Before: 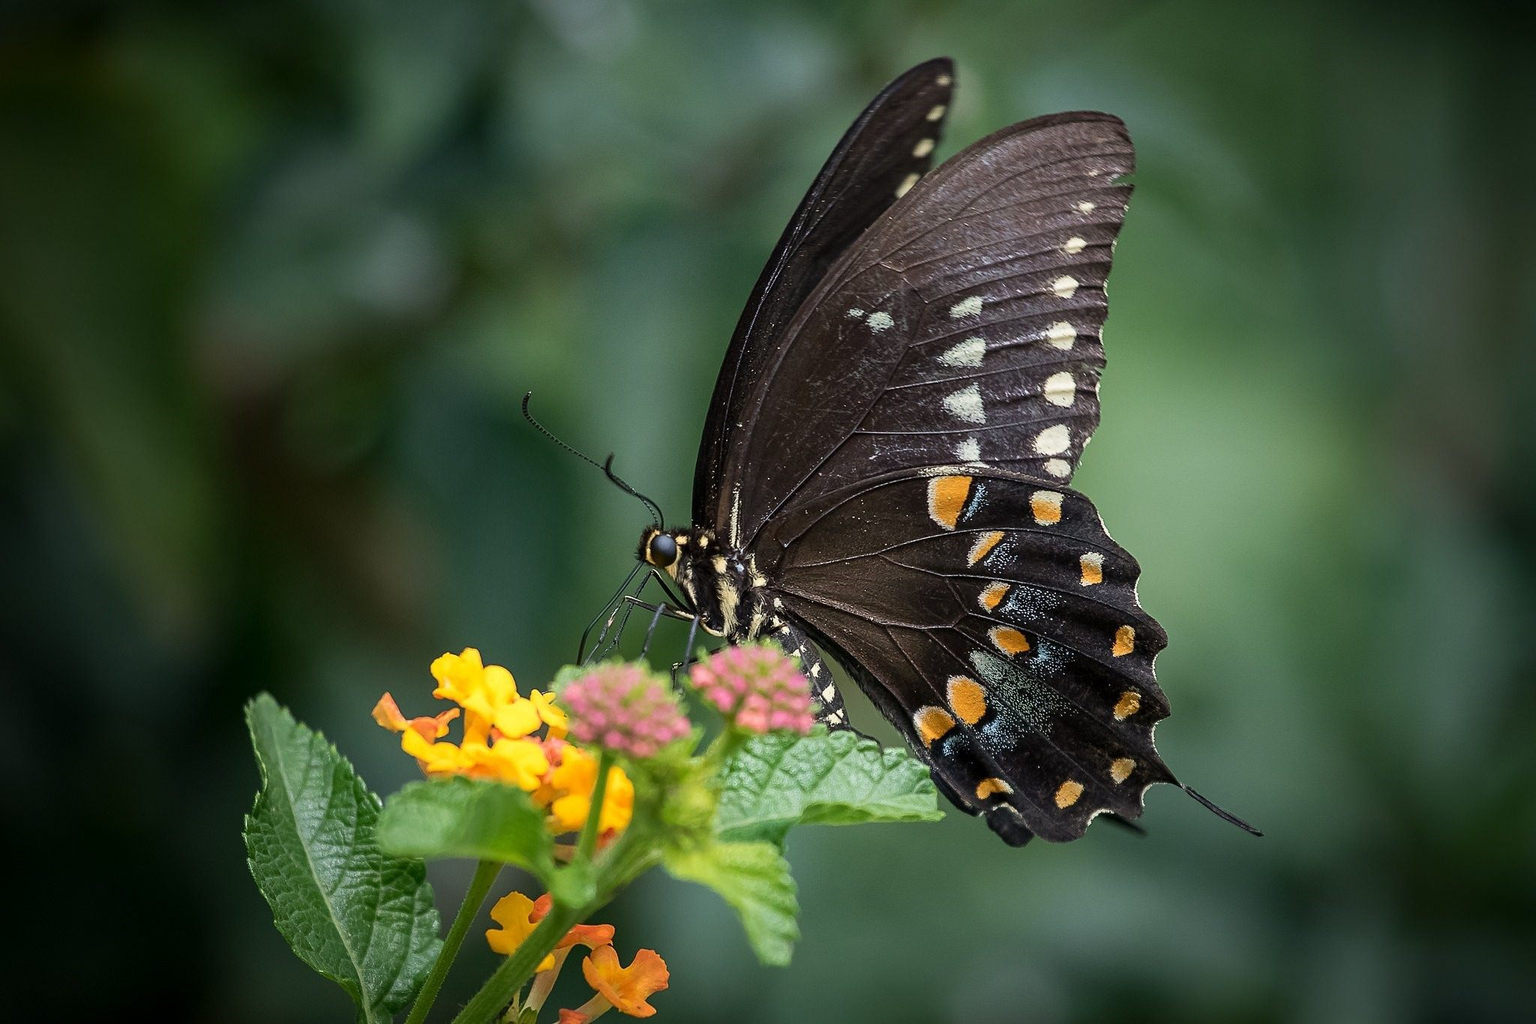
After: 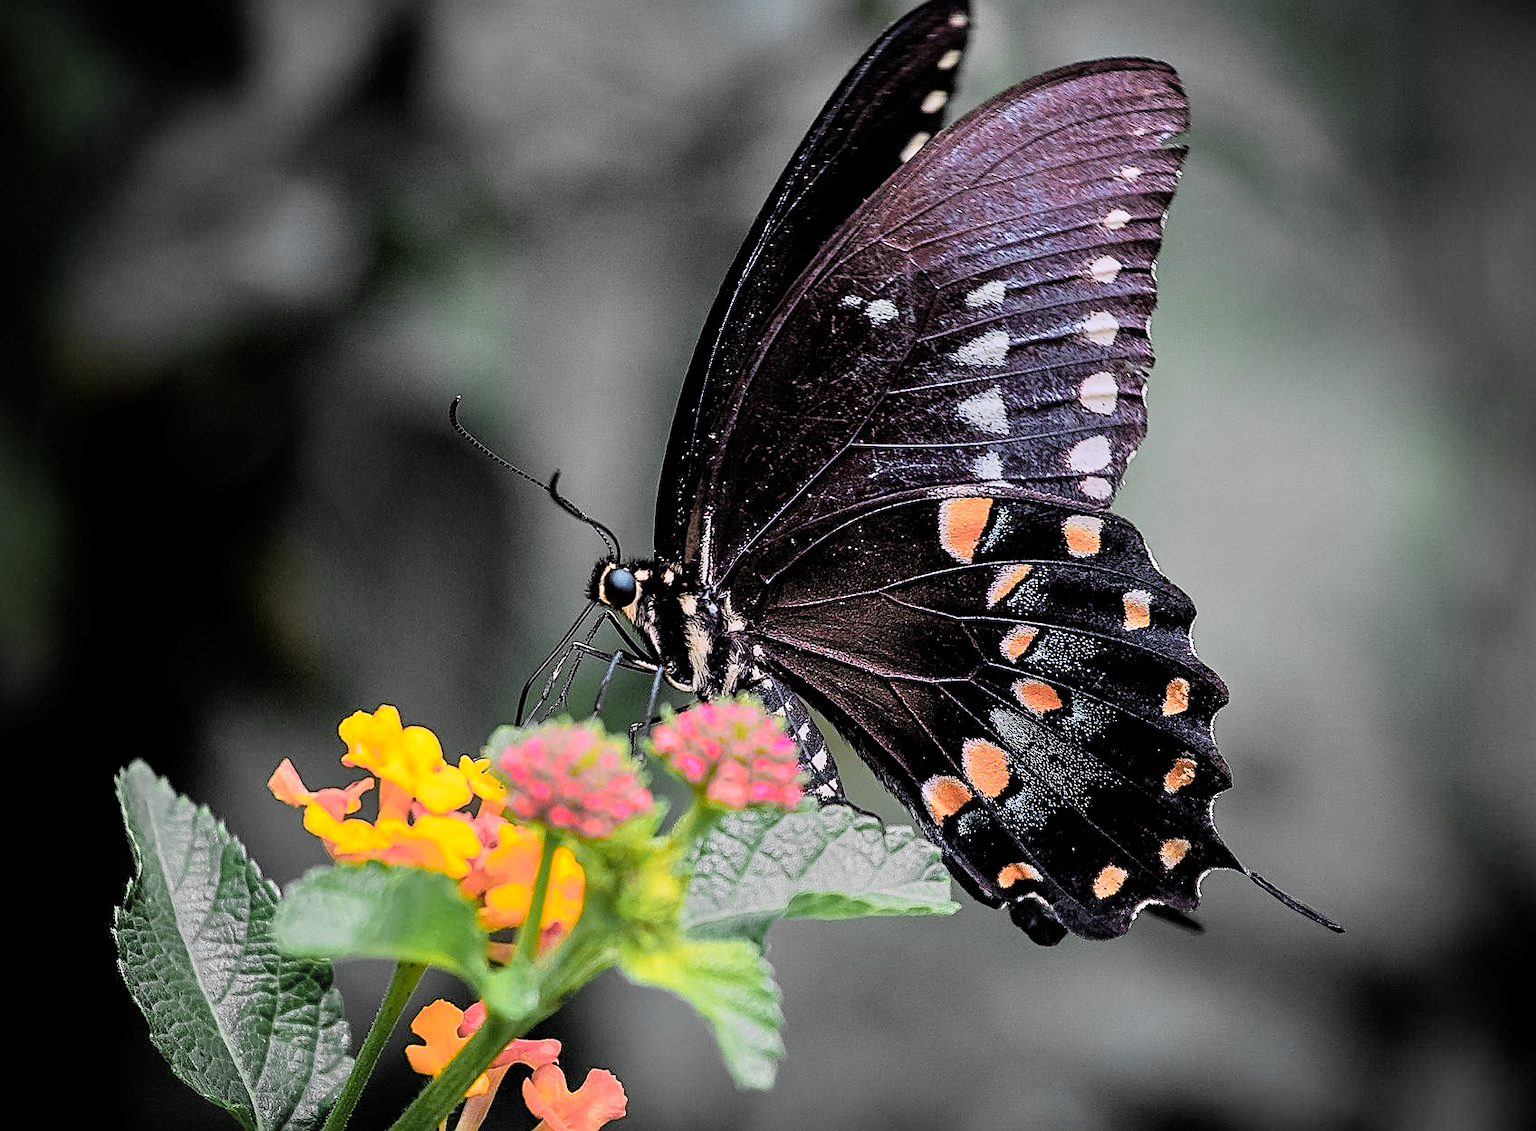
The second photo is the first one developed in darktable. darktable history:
crop: left 9.807%, top 6.259%, right 7.334%, bottom 2.177%
white balance: red 1.042, blue 1.17
exposure: black level correction 0, exposure -0.766 EV, compensate highlight preservation false
tone equalizer: -7 EV 0.15 EV, -6 EV 0.6 EV, -5 EV 1.15 EV, -4 EV 1.33 EV, -3 EV 1.15 EV, -2 EV 0.6 EV, -1 EV 0.15 EV, mask exposure compensation -0.5 EV
sharpen: amount 0.55
filmic rgb: black relative exposure -5 EV, white relative exposure 3.5 EV, hardness 3.19, contrast 1.3, highlights saturation mix -50%
color zones: curves: ch0 [(0.257, 0.558) (0.75, 0.565)]; ch1 [(0.004, 0.857) (0.14, 0.416) (0.257, 0.695) (0.442, 0.032) (0.736, 0.266) (0.891, 0.741)]; ch2 [(0, 0.623) (0.112, 0.436) (0.271, 0.474) (0.516, 0.64) (0.743, 0.286)]
